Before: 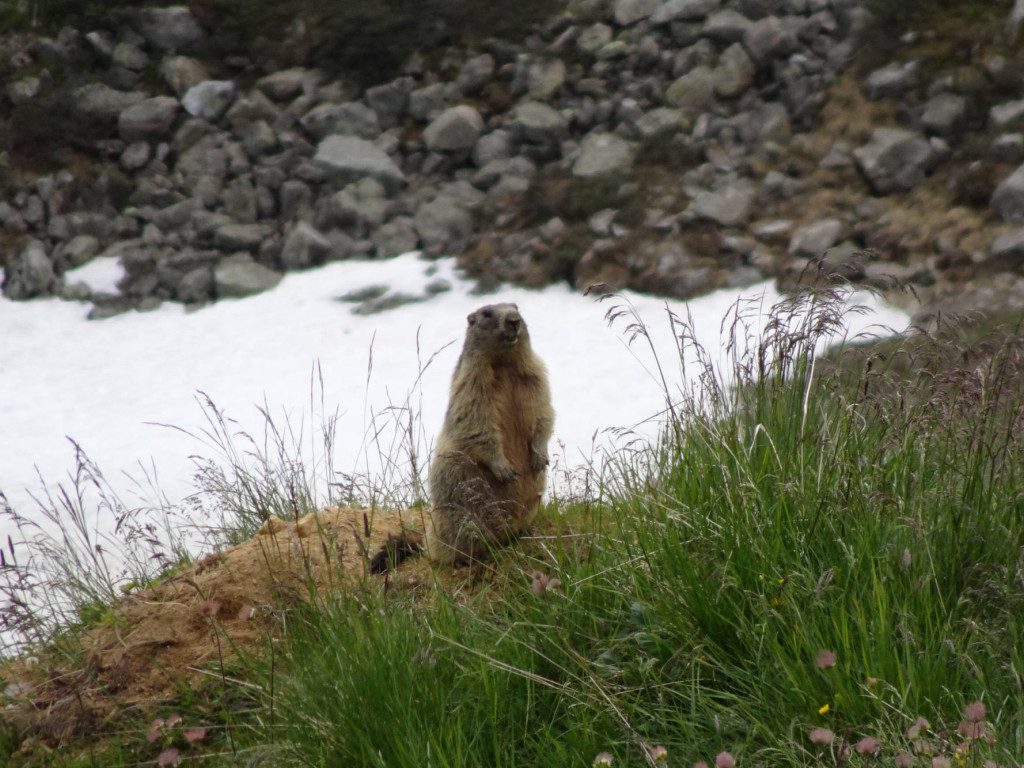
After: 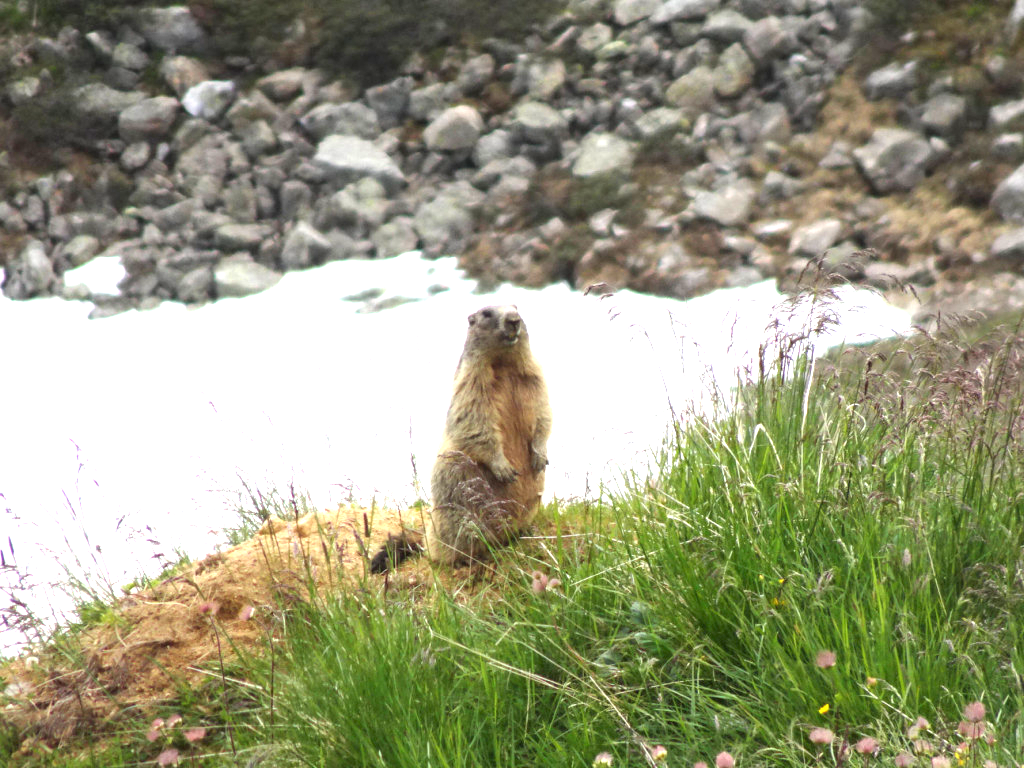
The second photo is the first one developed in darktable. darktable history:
tone equalizer: on, module defaults
exposure: black level correction 0, exposure 1.741 EV, compensate exposure bias true, compensate highlight preservation false
